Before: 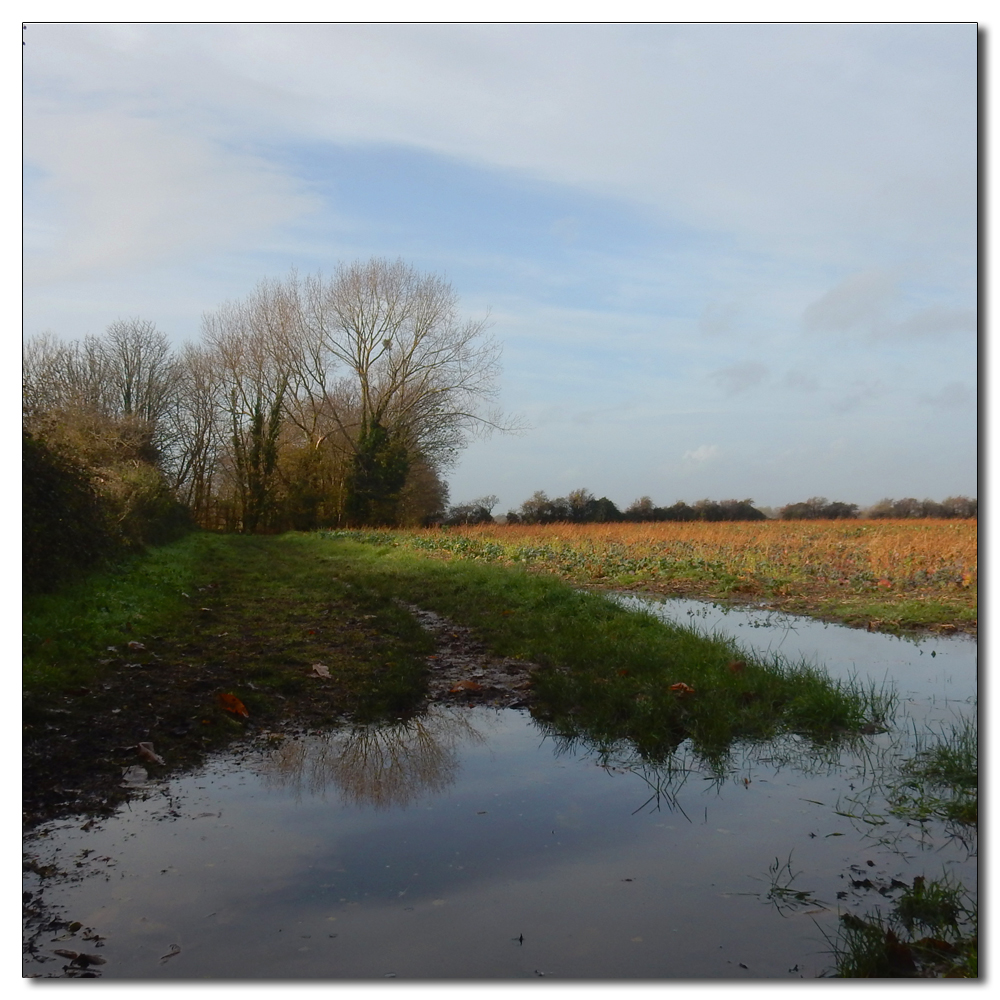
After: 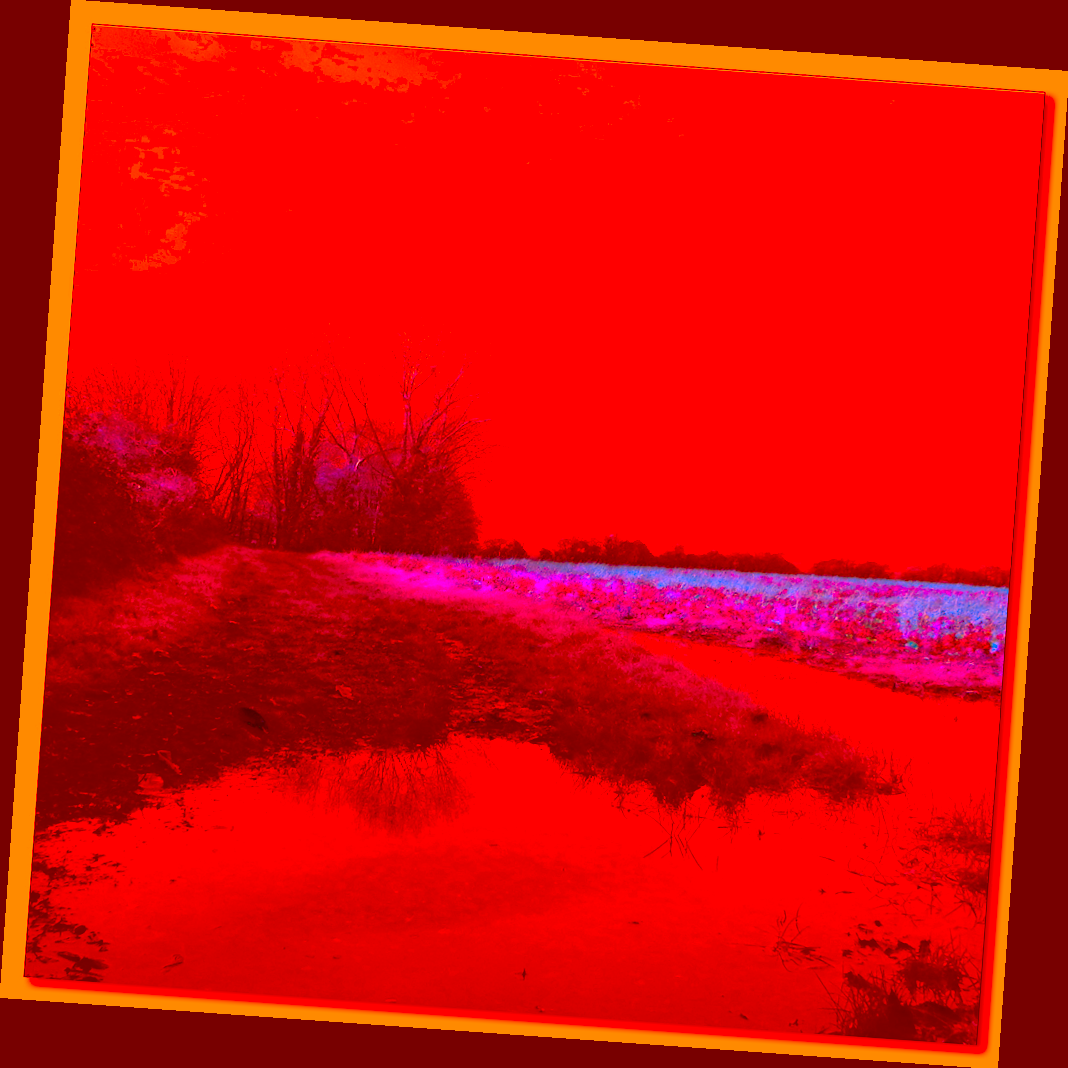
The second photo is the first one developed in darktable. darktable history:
color balance: lift [1, 1.001, 0.999, 1.001], gamma [1, 1.004, 1.007, 0.993], gain [1, 0.991, 0.987, 1.013], contrast 10%, output saturation 120%
rotate and perspective: rotation 4.1°, automatic cropping off
color correction: highlights a* -39.68, highlights b* -40, shadows a* -40, shadows b* -40, saturation -3
